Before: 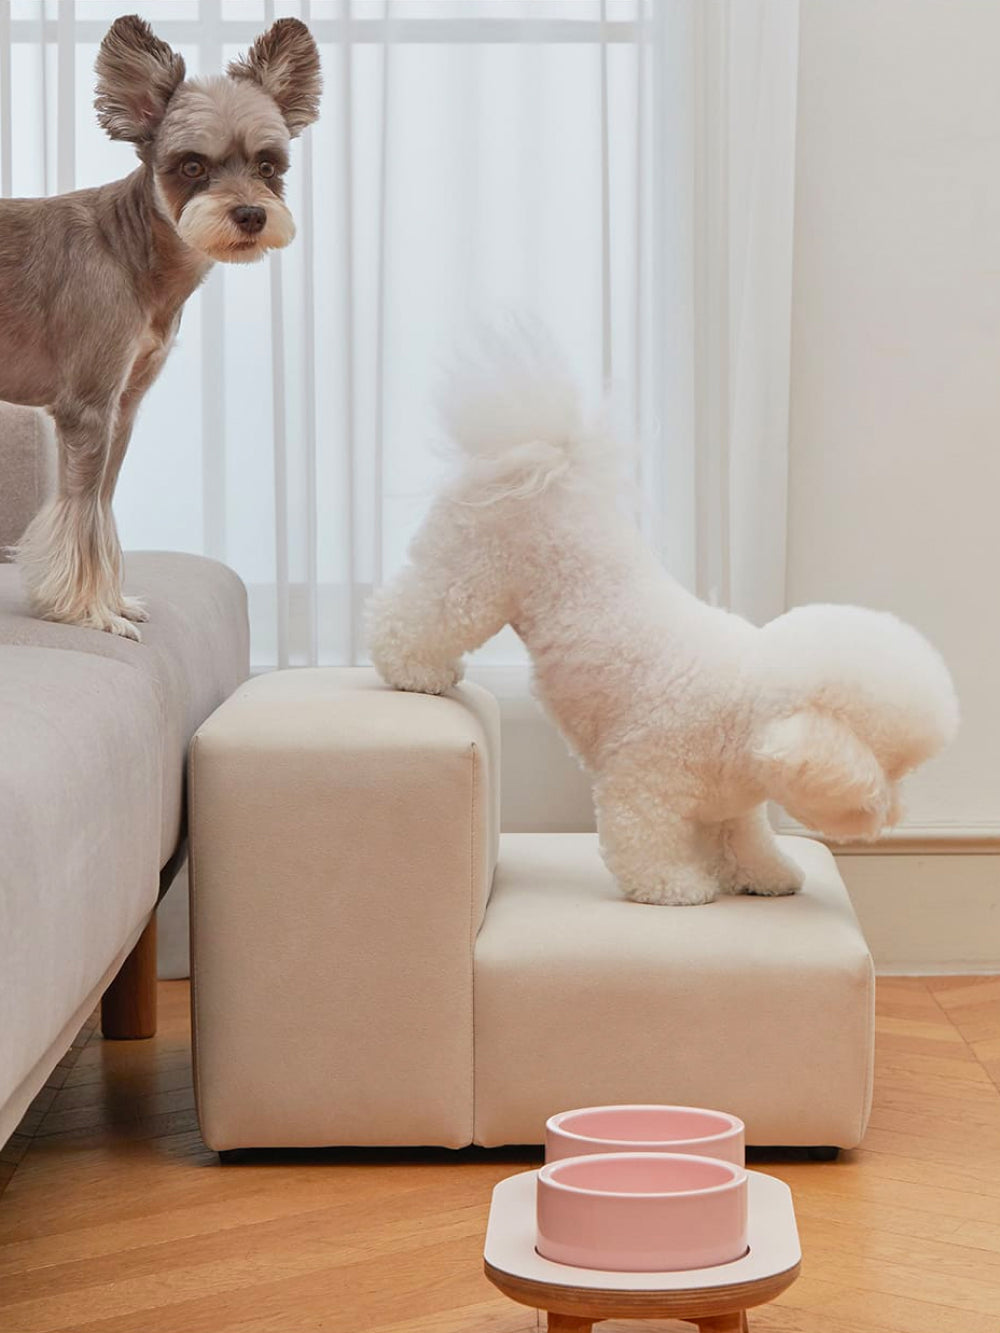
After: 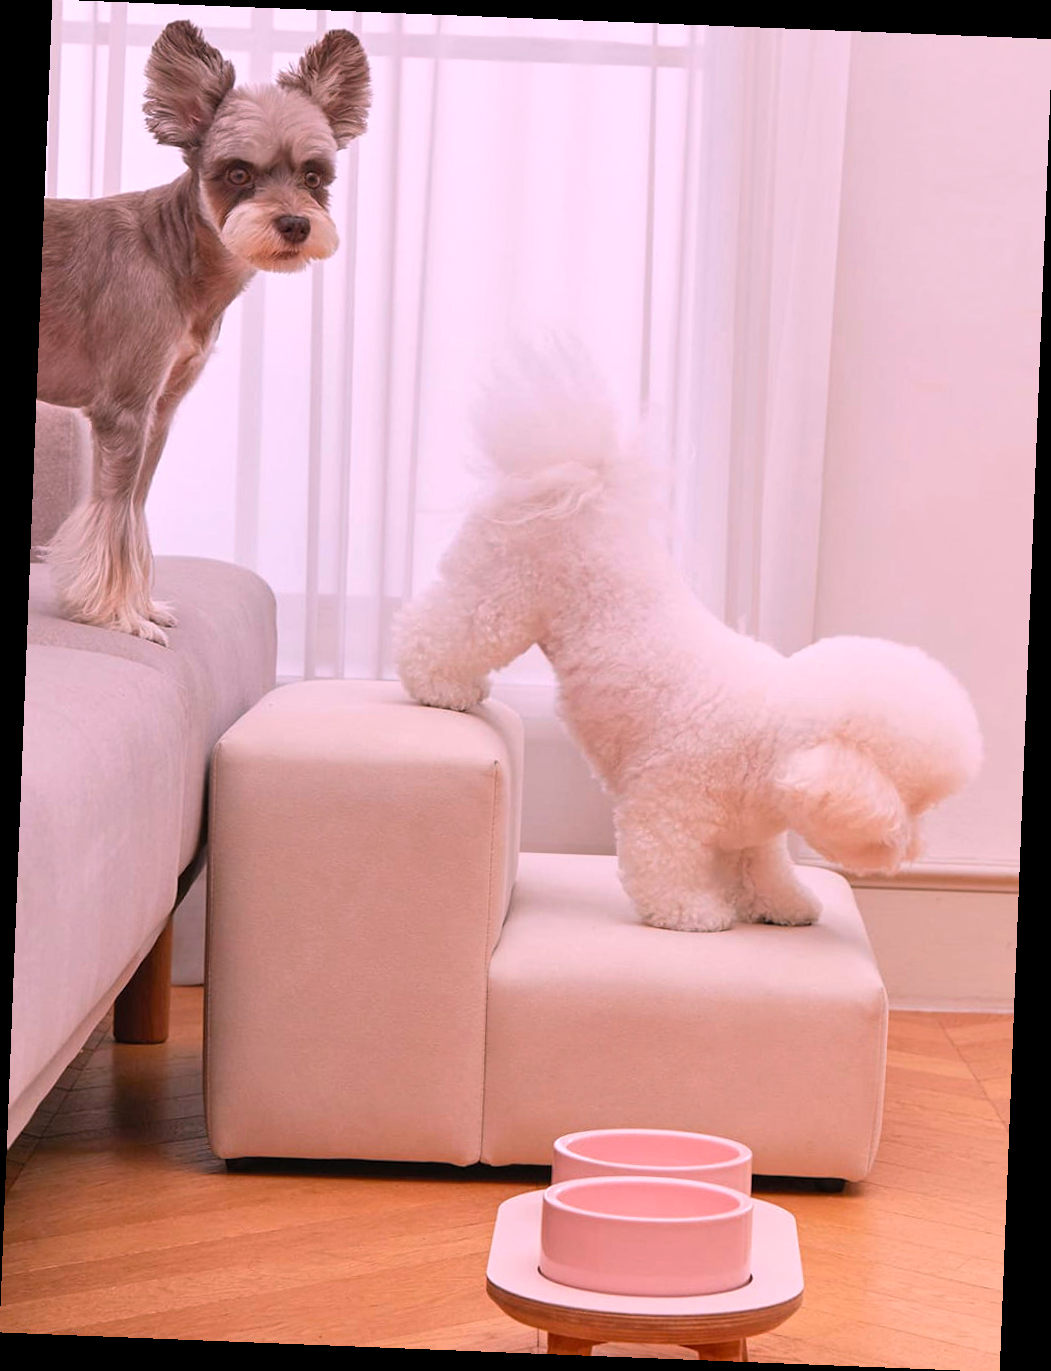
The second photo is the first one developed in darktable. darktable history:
rotate and perspective: rotation 2.27°, automatic cropping off
white balance: red 1.188, blue 1.11
